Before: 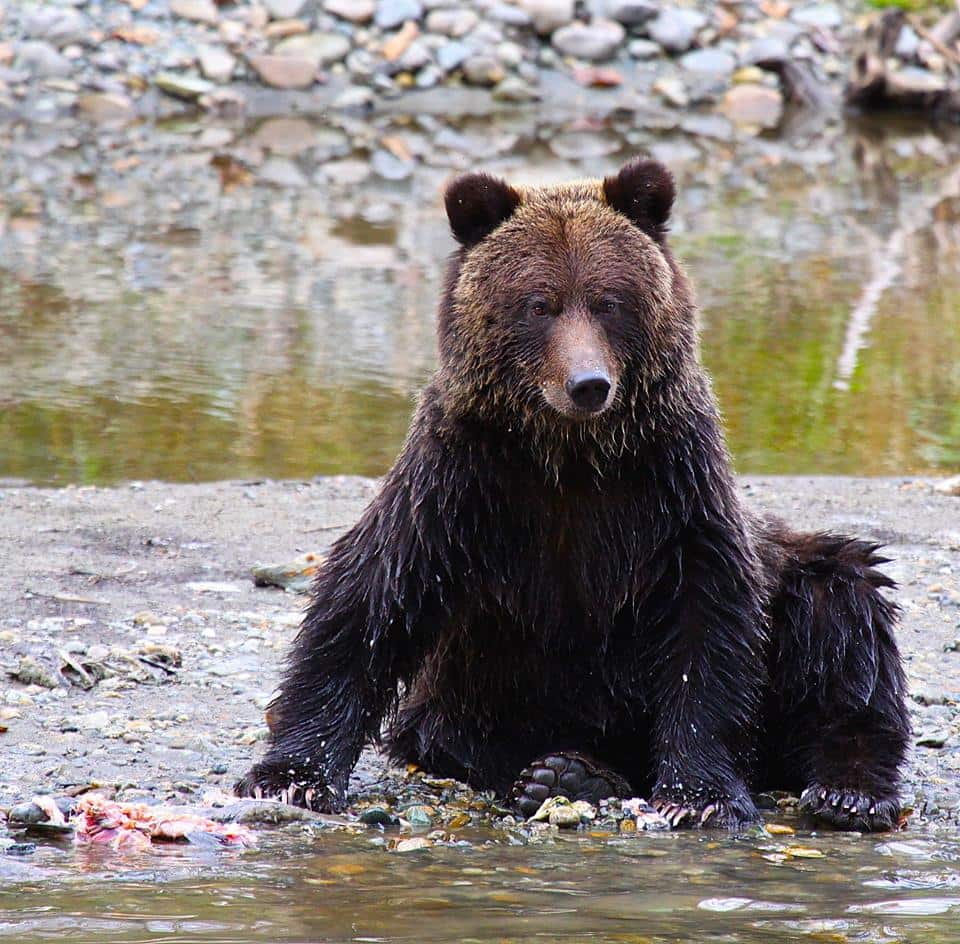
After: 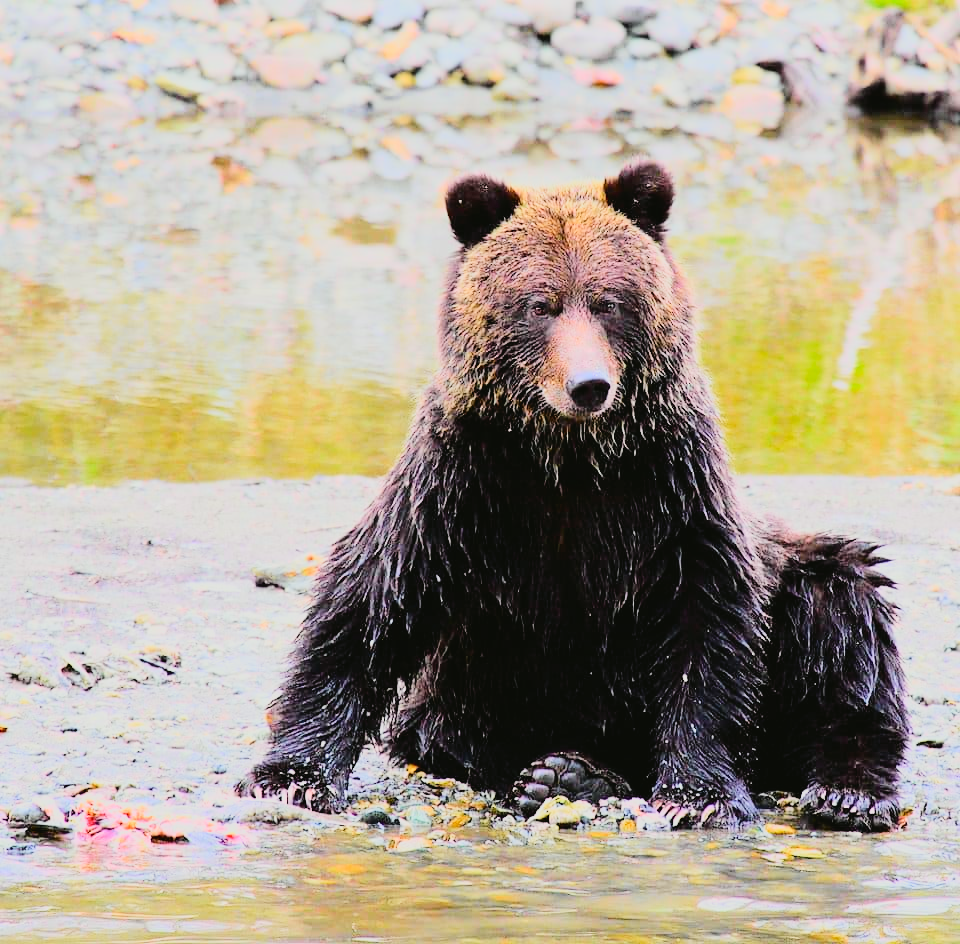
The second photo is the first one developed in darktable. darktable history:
exposure: black level correction 0, exposure 1.3 EV, compensate exposure bias true, compensate highlight preservation false
filmic rgb: black relative exposure -6.15 EV, white relative exposure 6.96 EV, hardness 2.23, color science v6 (2022)
tone curve: curves: ch0 [(0, 0.03) (0.113, 0.087) (0.207, 0.184) (0.515, 0.612) (0.712, 0.793) (1, 0.946)]; ch1 [(0, 0) (0.172, 0.123) (0.317, 0.279) (0.407, 0.401) (0.476, 0.482) (0.505, 0.499) (0.534, 0.534) (0.632, 0.645) (0.726, 0.745) (1, 1)]; ch2 [(0, 0) (0.411, 0.424) (0.476, 0.492) (0.521, 0.524) (0.541, 0.559) (0.65, 0.699) (1, 1)], color space Lab, independent channels, preserve colors none
